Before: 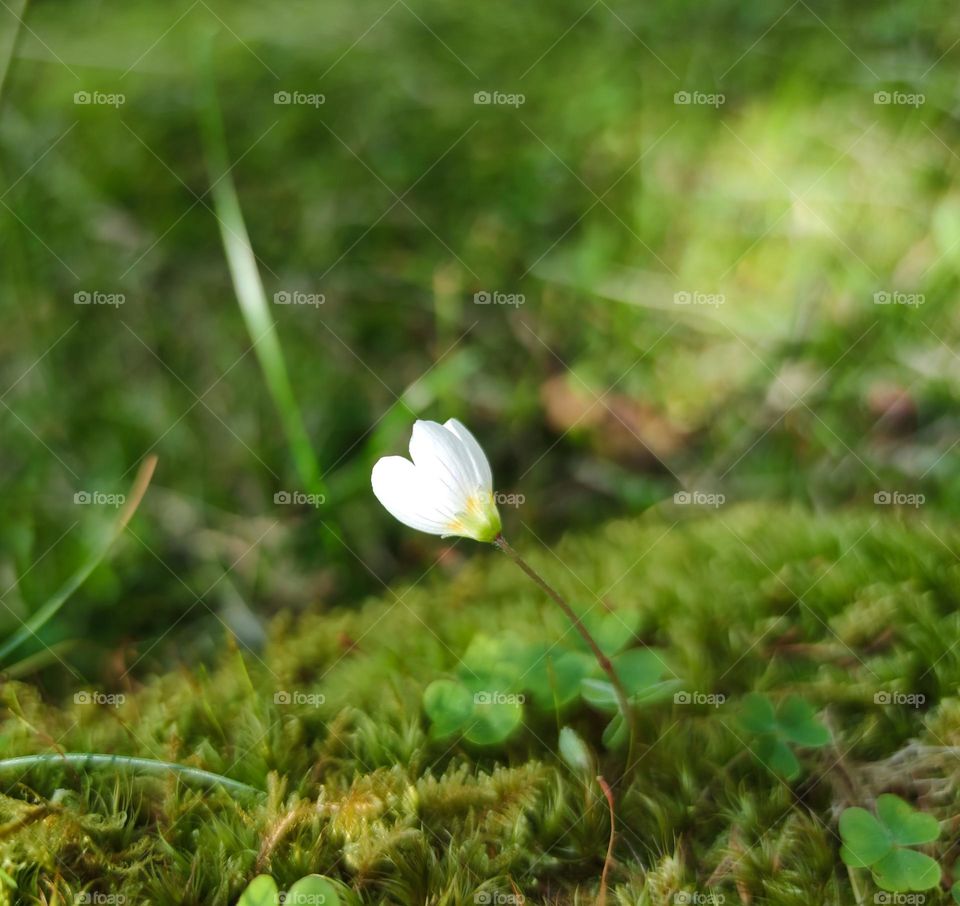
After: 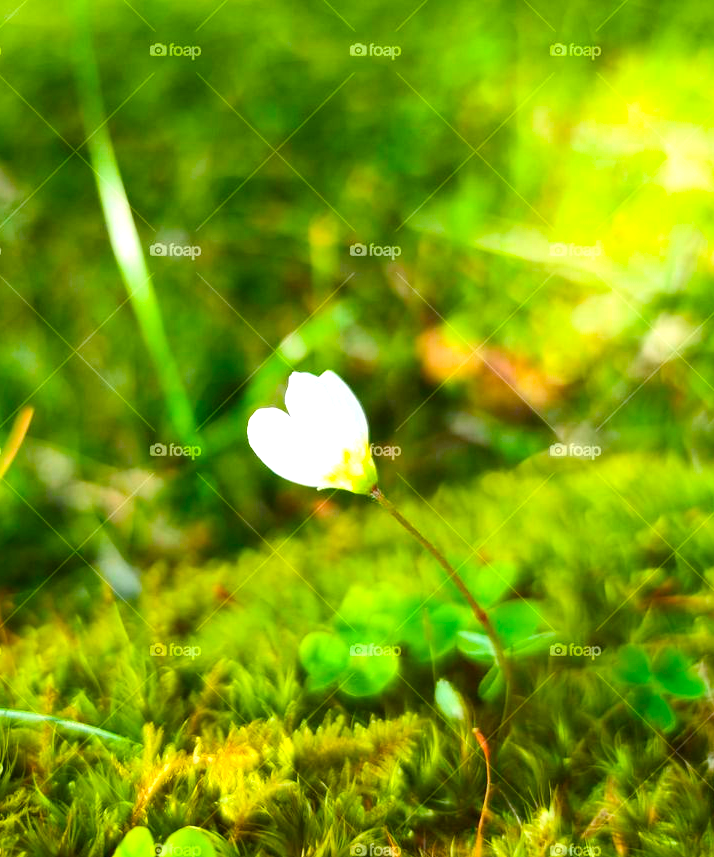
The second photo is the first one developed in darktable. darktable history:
crop and rotate: left 13.015%, top 5.39%, right 12.558%
exposure: exposure 1.09 EV, compensate highlight preservation false
color balance rgb: power › luminance 3.1%, power › hue 230.08°, perceptual saturation grading › global saturation 36.342%, perceptual saturation grading › shadows 34.93%, global vibrance 20%
contrast brightness saturation: contrast 0.149, brightness -0.006, saturation 0.1
